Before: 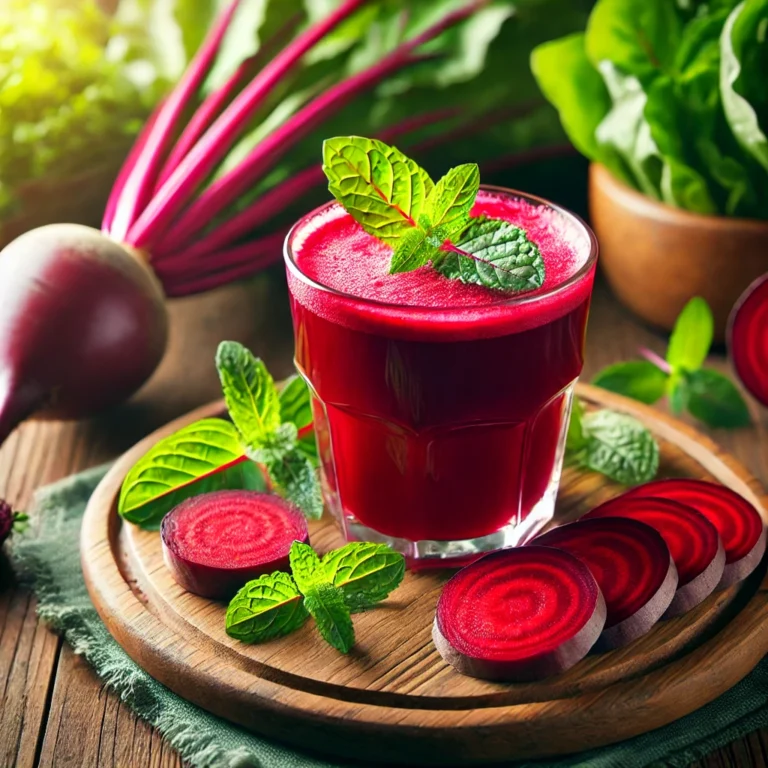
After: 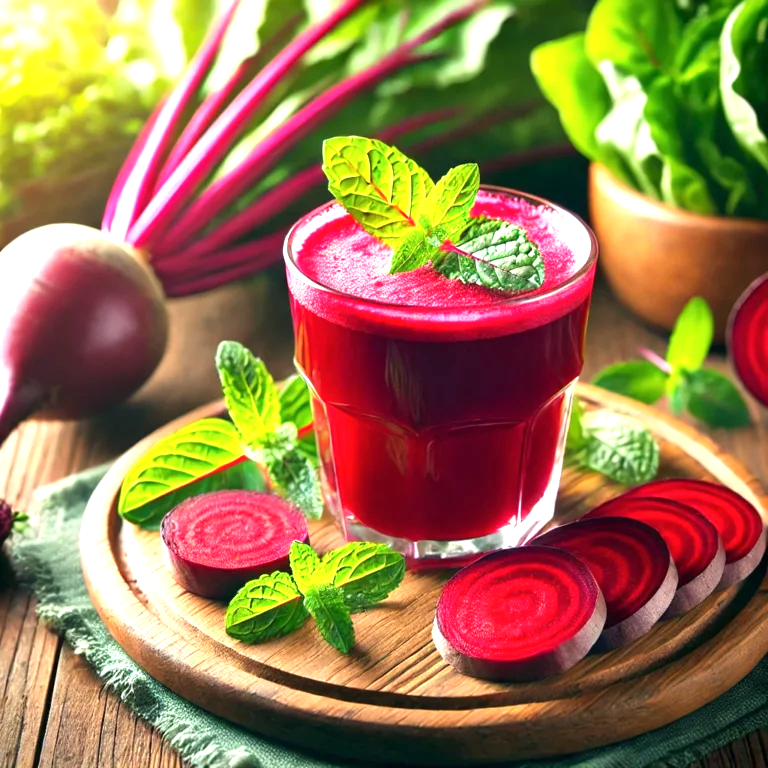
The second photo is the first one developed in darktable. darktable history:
exposure: exposure 0.951 EV, compensate exposure bias true, compensate highlight preservation false
color correction: highlights b* -0.036, saturation 0.992
